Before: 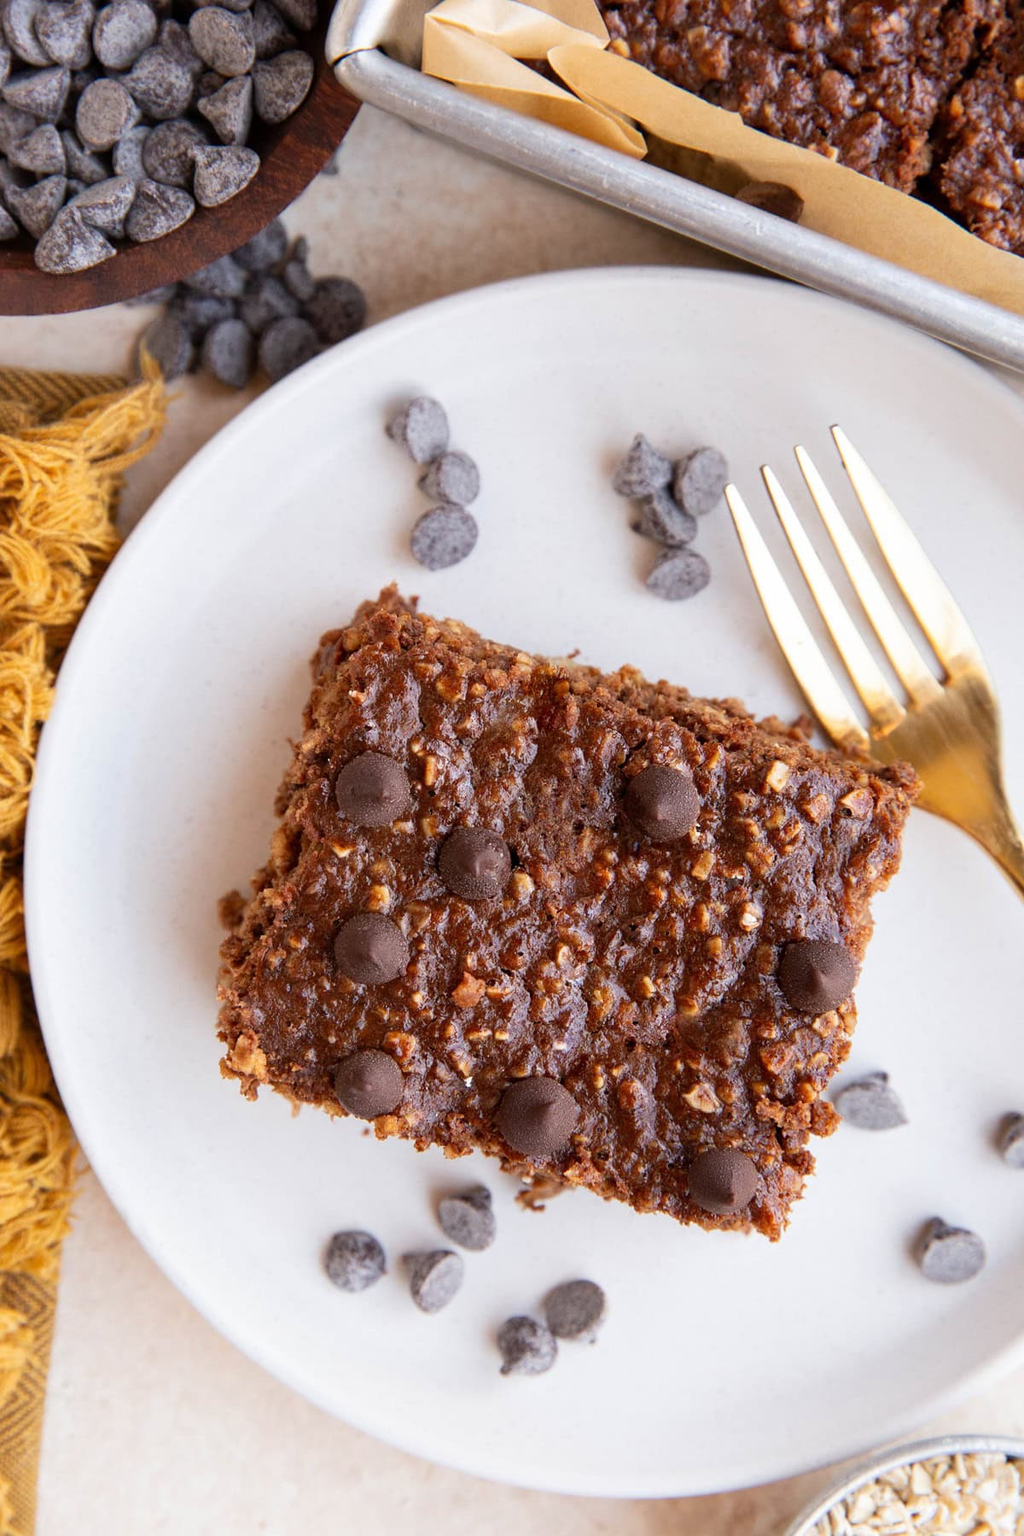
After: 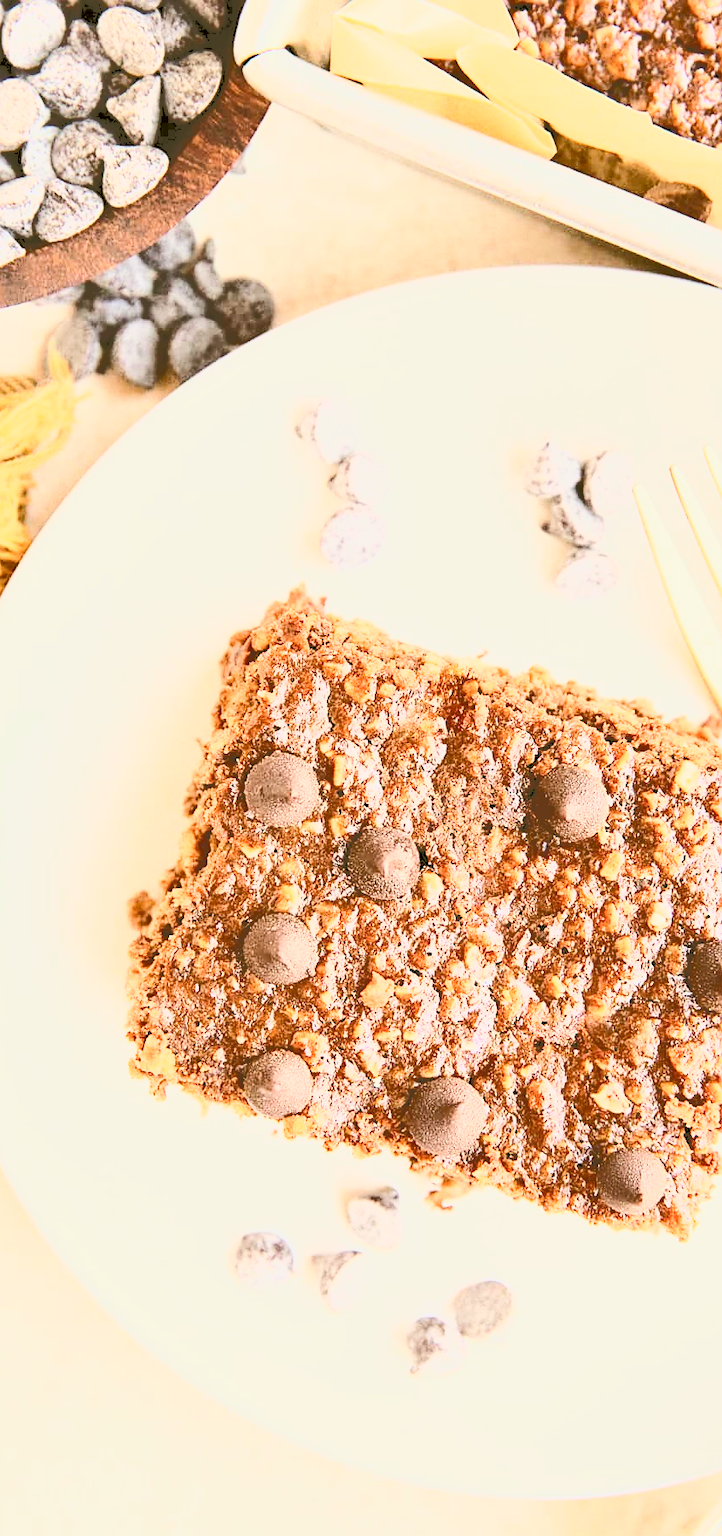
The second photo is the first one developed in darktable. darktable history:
shadows and highlights: shadows 37.47, highlights -27.71, soften with gaussian
filmic rgb: middle gray luminance 29.82%, black relative exposure -8.9 EV, white relative exposure 7.01 EV, target black luminance 0%, hardness 2.94, latitude 1.23%, contrast 0.963, highlights saturation mix 6.16%, shadows ↔ highlights balance 11.83%
crop and rotate: left 8.981%, right 20.397%
tone curve: curves: ch0 [(0, 0) (0.003, 0.279) (0.011, 0.287) (0.025, 0.295) (0.044, 0.304) (0.069, 0.316) (0.1, 0.319) (0.136, 0.316) (0.177, 0.32) (0.224, 0.359) (0.277, 0.421) (0.335, 0.511) (0.399, 0.639) (0.468, 0.734) (0.543, 0.827) (0.623, 0.89) (0.709, 0.944) (0.801, 0.965) (0.898, 0.968) (1, 1)], color space Lab, independent channels, preserve colors none
exposure: black level correction 0, exposure 1.615 EV, compensate highlight preservation false
tone equalizer: -7 EV 0.215 EV, -6 EV 0.107 EV, -5 EV 0.094 EV, -4 EV 0.063 EV, -2 EV -0.03 EV, -1 EV -0.031 EV, +0 EV -0.088 EV
color correction: highlights a* -1.4, highlights b* 10.08, shadows a* 0.405, shadows b* 19.21
sharpen: on, module defaults
